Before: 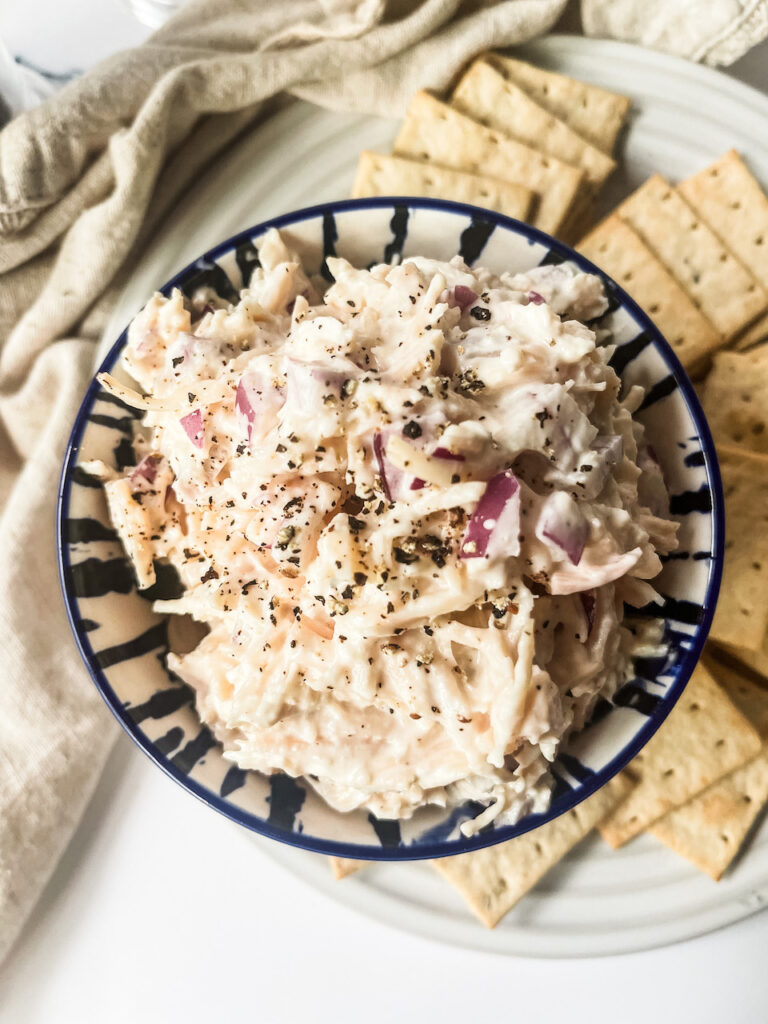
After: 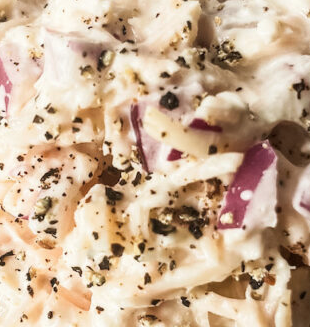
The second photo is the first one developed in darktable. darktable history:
exposure: exposure -0.021 EV, compensate highlight preservation false
crop: left 31.751%, top 32.172%, right 27.8%, bottom 35.83%
